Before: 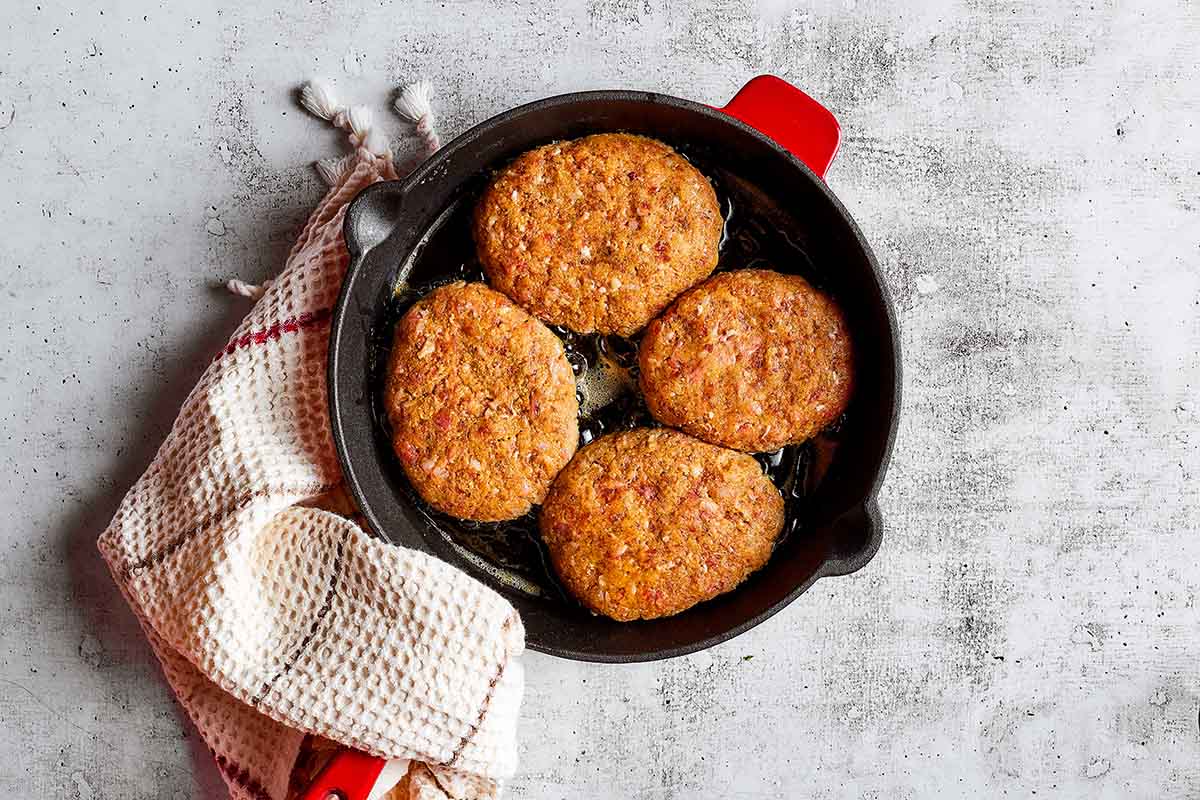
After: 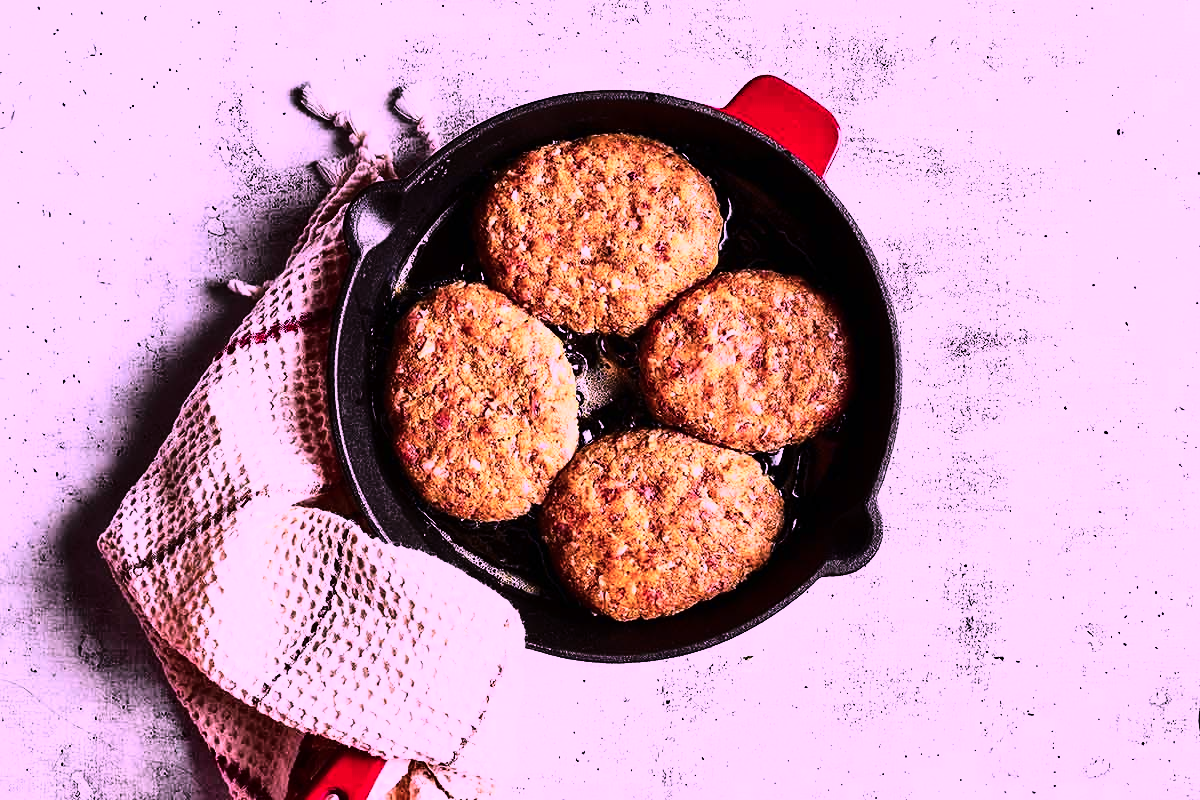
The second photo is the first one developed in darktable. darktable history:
tone curve: curves: ch0 [(0, 0) (0.003, 0.003) (0.011, 0.006) (0.025, 0.01) (0.044, 0.015) (0.069, 0.02) (0.1, 0.027) (0.136, 0.036) (0.177, 0.05) (0.224, 0.07) (0.277, 0.12) (0.335, 0.208) (0.399, 0.334) (0.468, 0.473) (0.543, 0.636) (0.623, 0.795) (0.709, 0.907) (0.801, 0.97) (0.898, 0.989) (1, 1)]
color calibration: output R [1.107, -0.012, -0.003, 0], output B [0, 0, 1.308, 0], illuminant as shot in camera, x 0.358, y 0.373, temperature 4628.91 K
